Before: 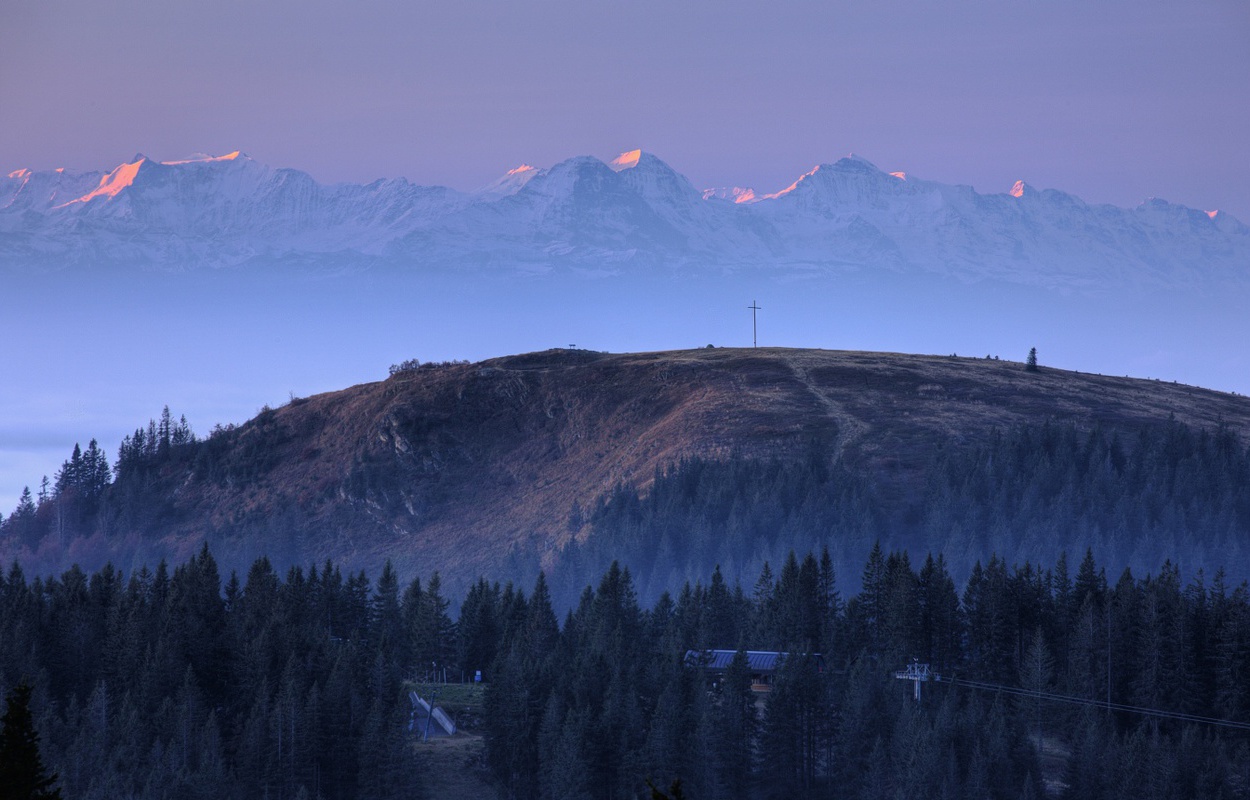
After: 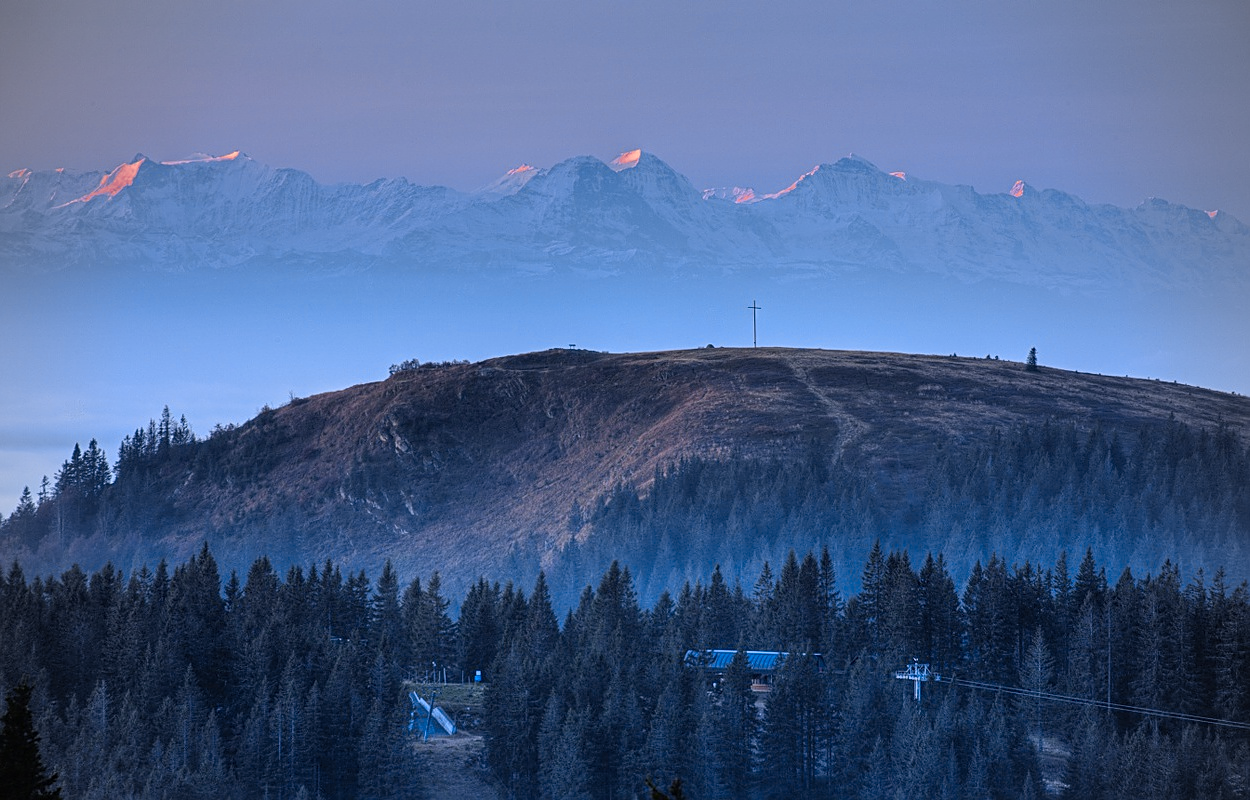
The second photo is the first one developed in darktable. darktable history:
shadows and highlights: soften with gaussian
color zones: curves: ch0 [(0.006, 0.385) (0.143, 0.563) (0.243, 0.321) (0.352, 0.464) (0.516, 0.456) (0.625, 0.5) (0.75, 0.5) (0.875, 0.5)]; ch1 [(0, 0.5) (0.134, 0.504) (0.246, 0.463) (0.421, 0.515) (0.5, 0.56) (0.625, 0.5) (0.75, 0.5) (0.875, 0.5)]; ch2 [(0, 0.5) (0.131, 0.426) (0.307, 0.289) (0.38, 0.188) (0.513, 0.216) (0.625, 0.548) (0.75, 0.468) (0.838, 0.396) (0.971, 0.311)]
sharpen: on, module defaults
vignetting: fall-off radius 45%, brightness -0.33
